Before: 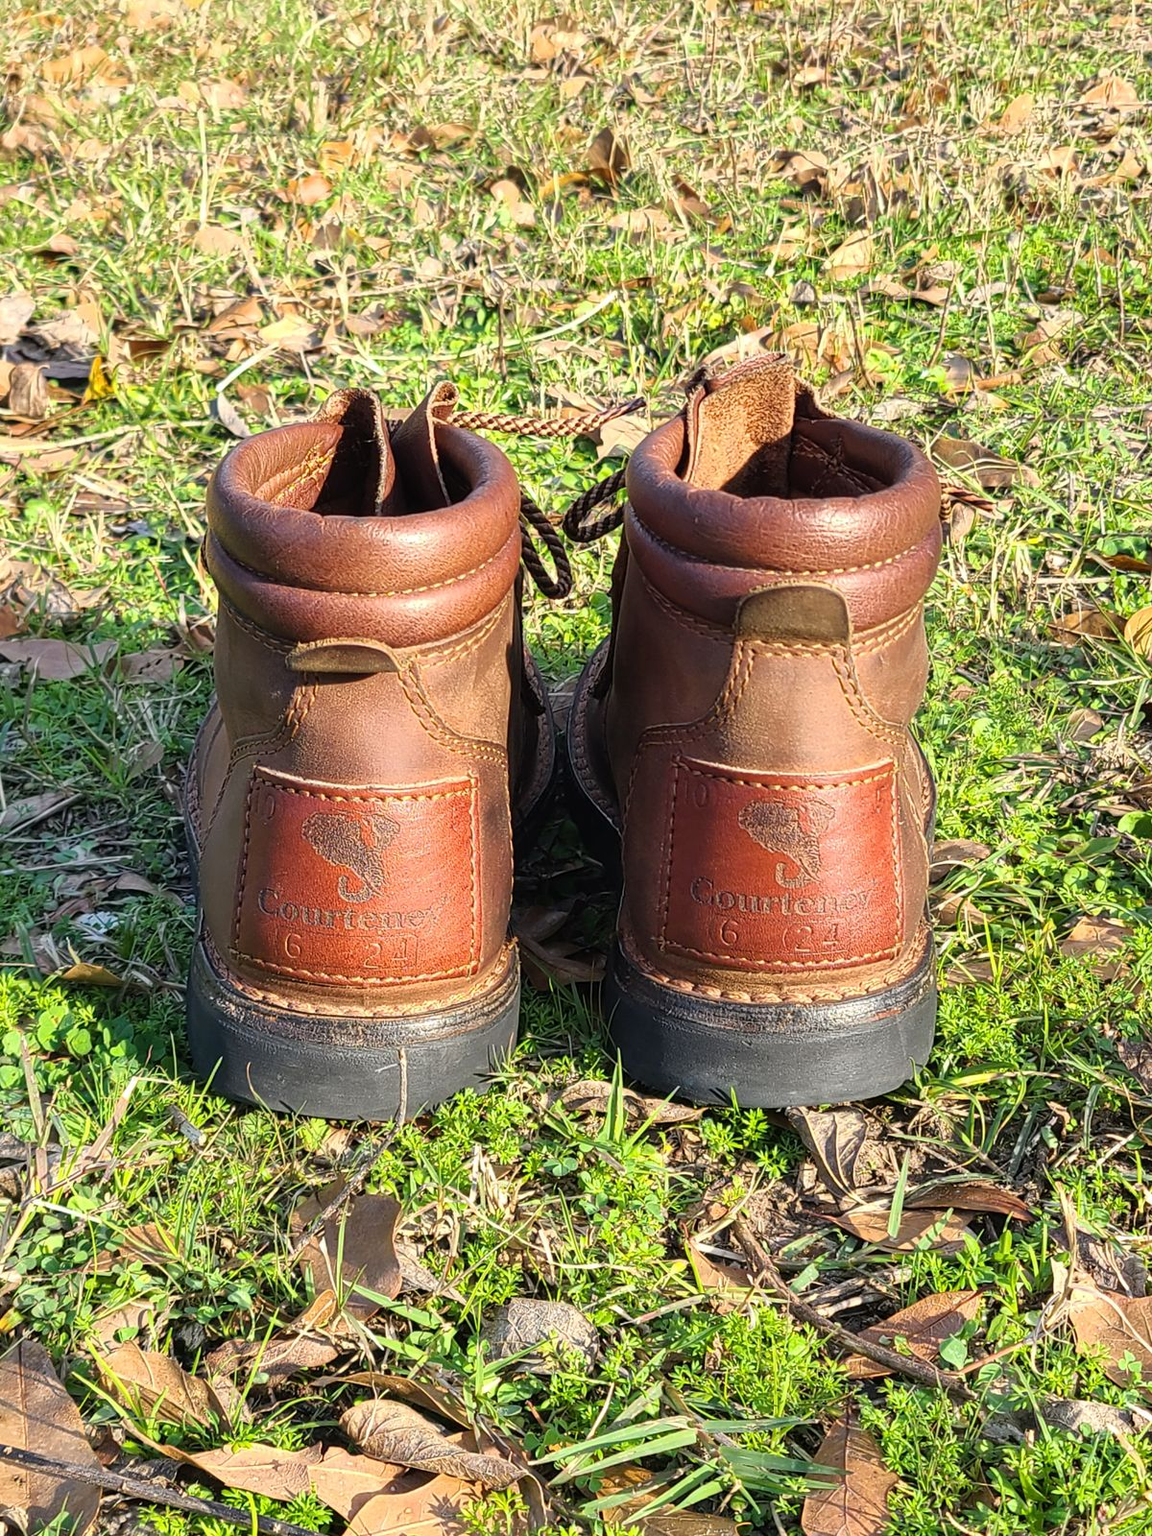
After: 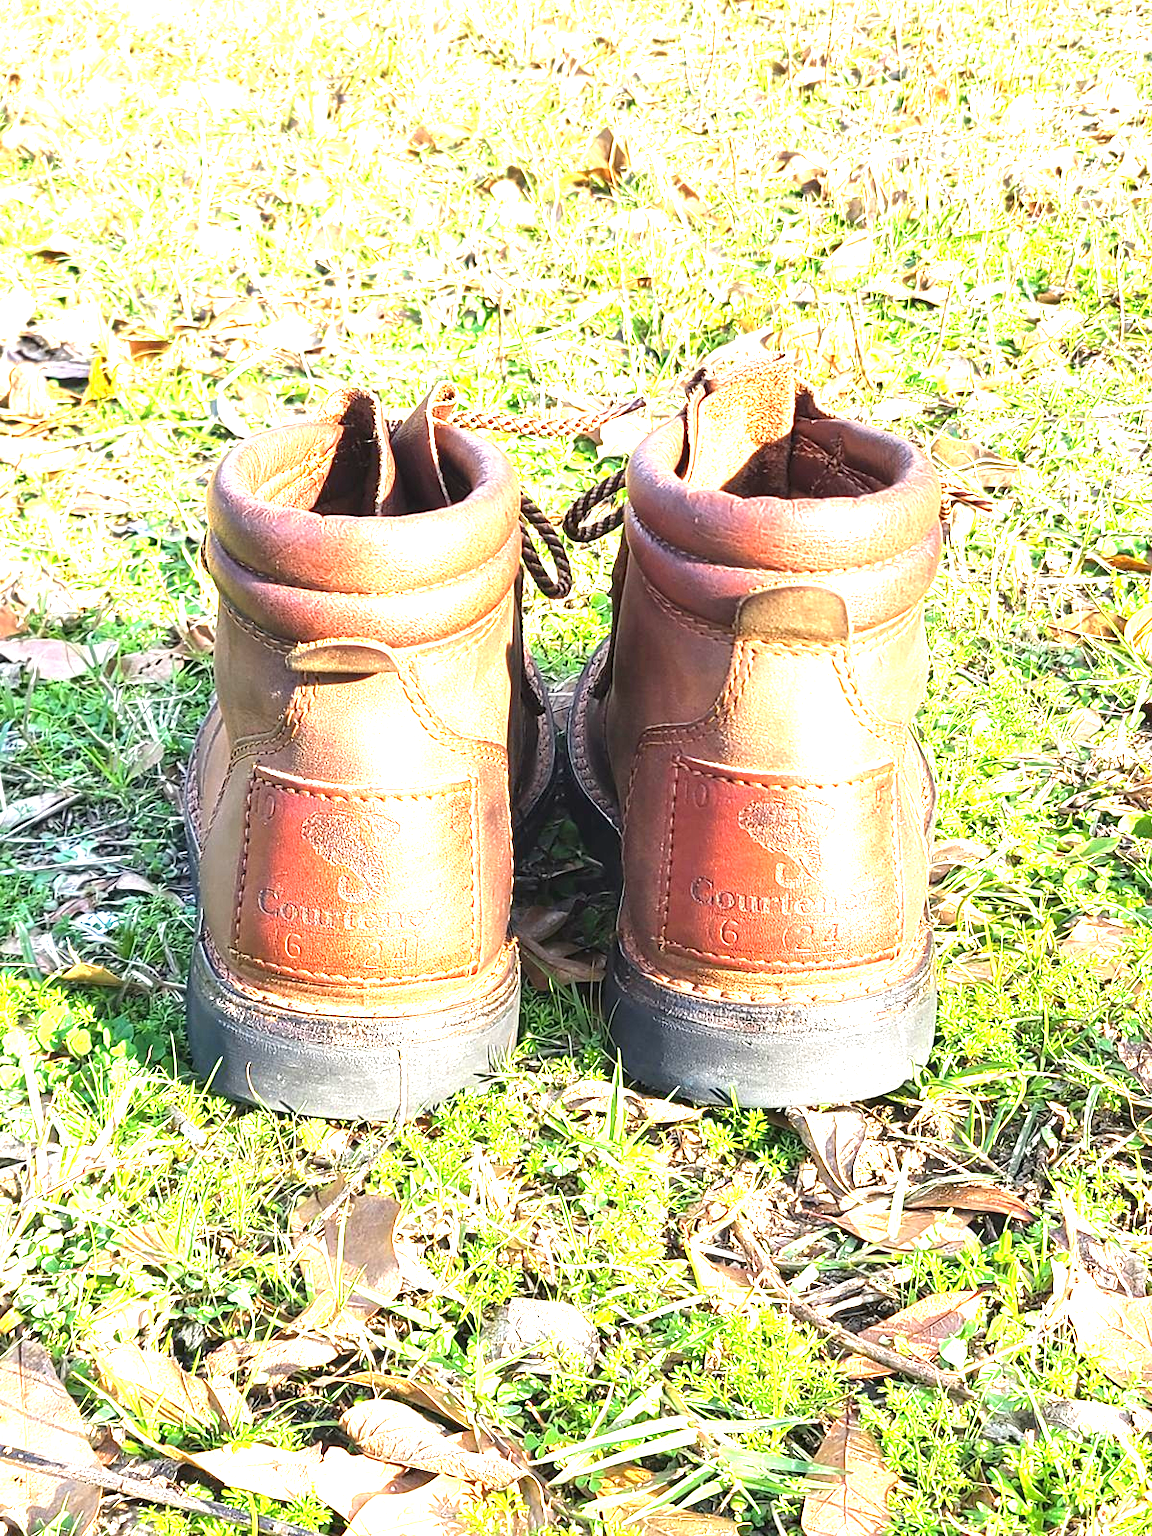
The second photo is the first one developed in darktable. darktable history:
exposure: black level correction 0, exposure 2.138 EV, compensate exposure bias true, compensate highlight preservation false
tone equalizer: -8 EV -0.55 EV
